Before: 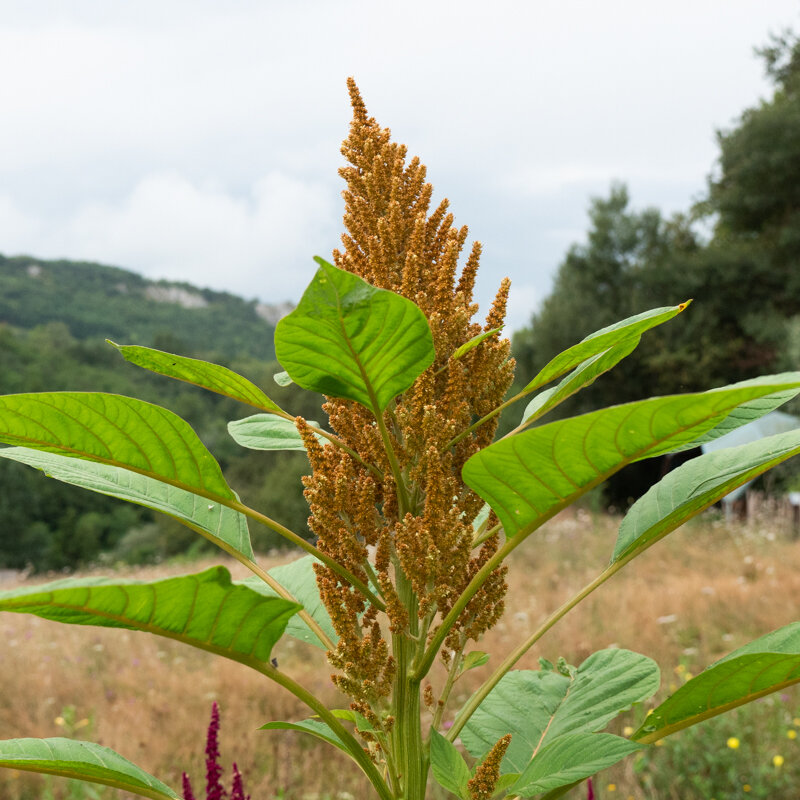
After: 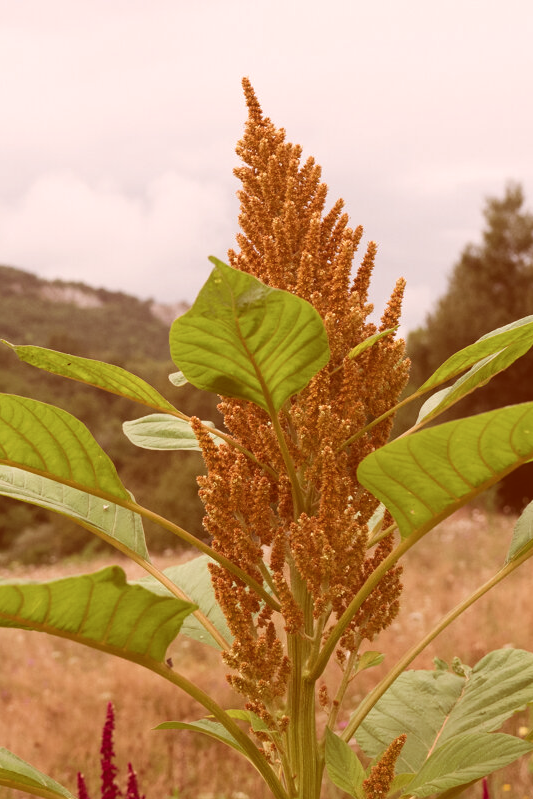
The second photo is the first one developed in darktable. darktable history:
color correction: highlights a* 9.03, highlights b* 8.71, shadows a* 40, shadows b* 40, saturation 0.8
white balance: red 0.982, blue 1.018
exposure: black level correction -0.023, exposure -0.039 EV, compensate highlight preservation false
crop and rotate: left 13.342%, right 19.991%
